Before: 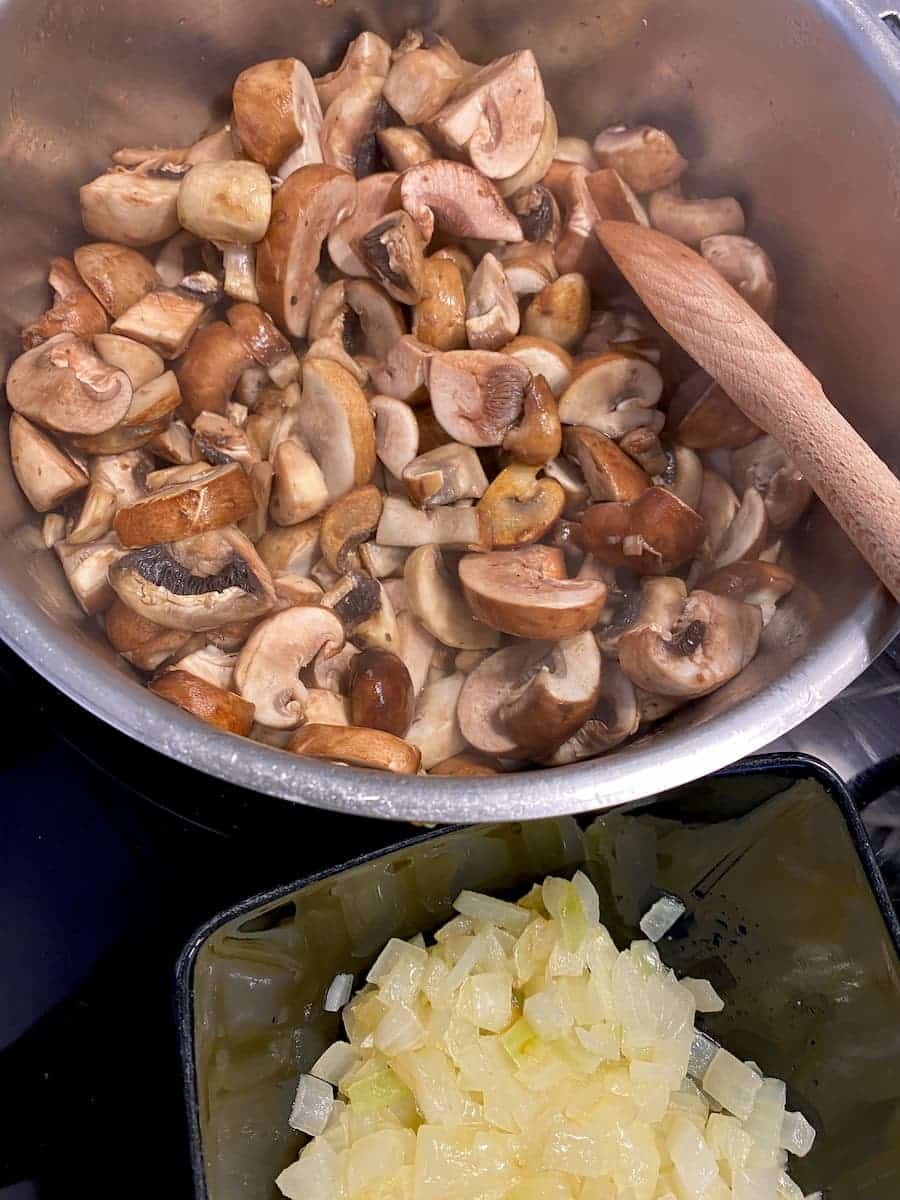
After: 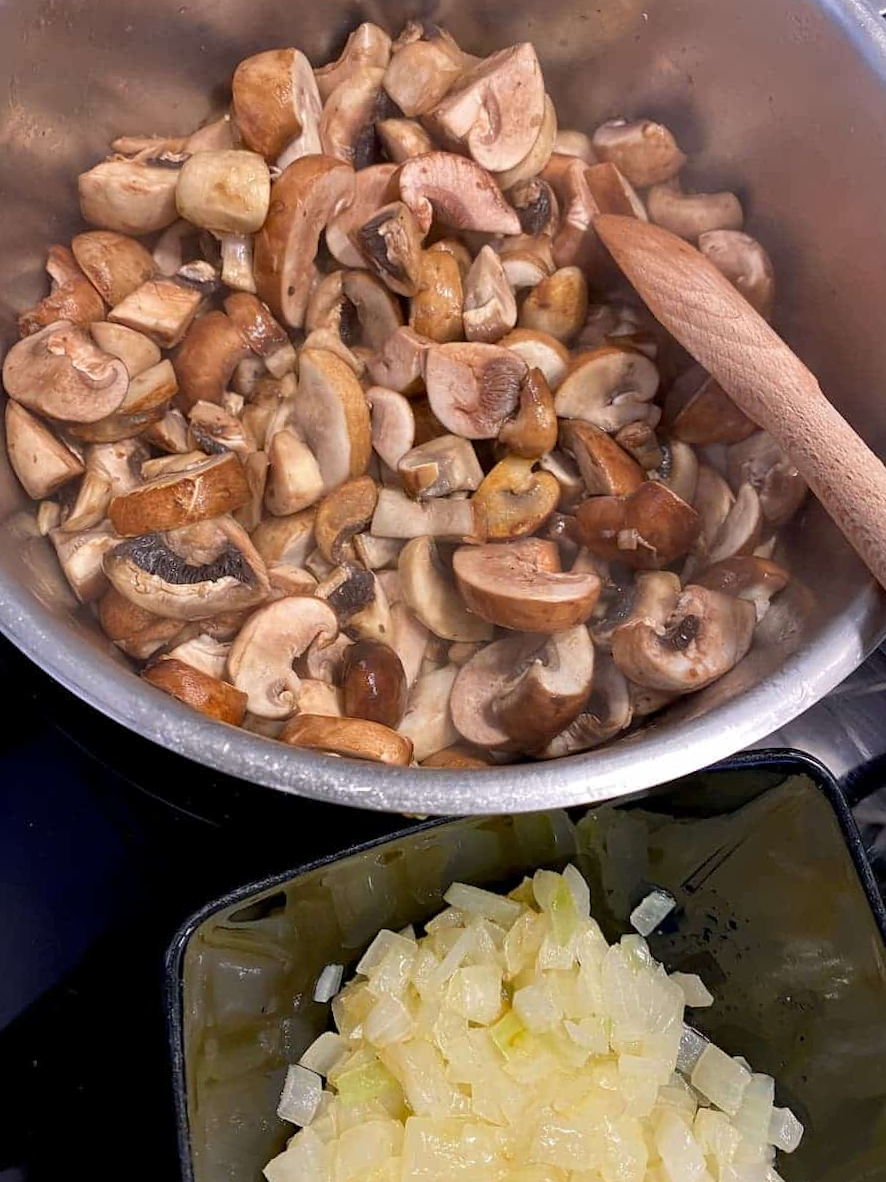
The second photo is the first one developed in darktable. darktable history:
crop and rotate: angle -0.645°
